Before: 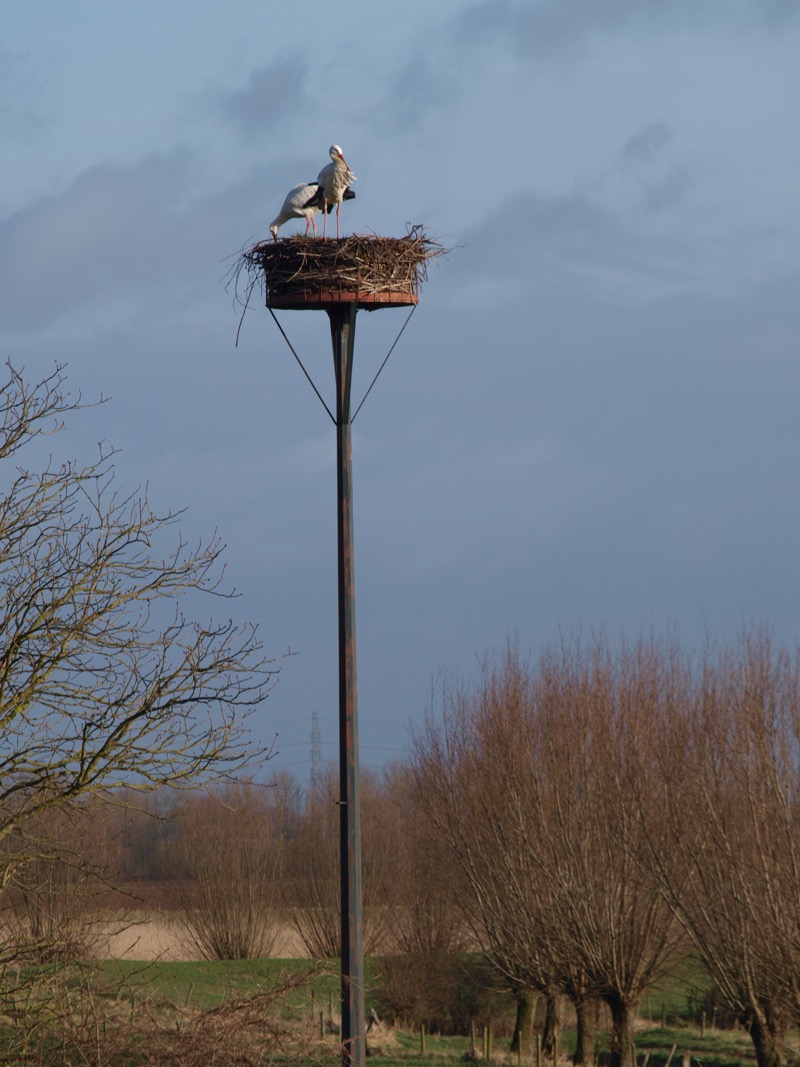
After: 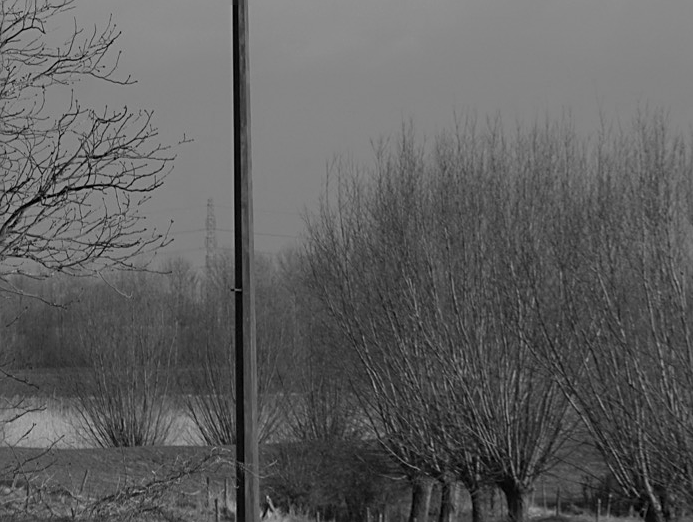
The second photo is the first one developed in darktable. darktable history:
monochrome: on, module defaults
sharpen: on, module defaults
white balance: red 1.127, blue 0.943
crop and rotate: left 13.306%, top 48.129%, bottom 2.928%
